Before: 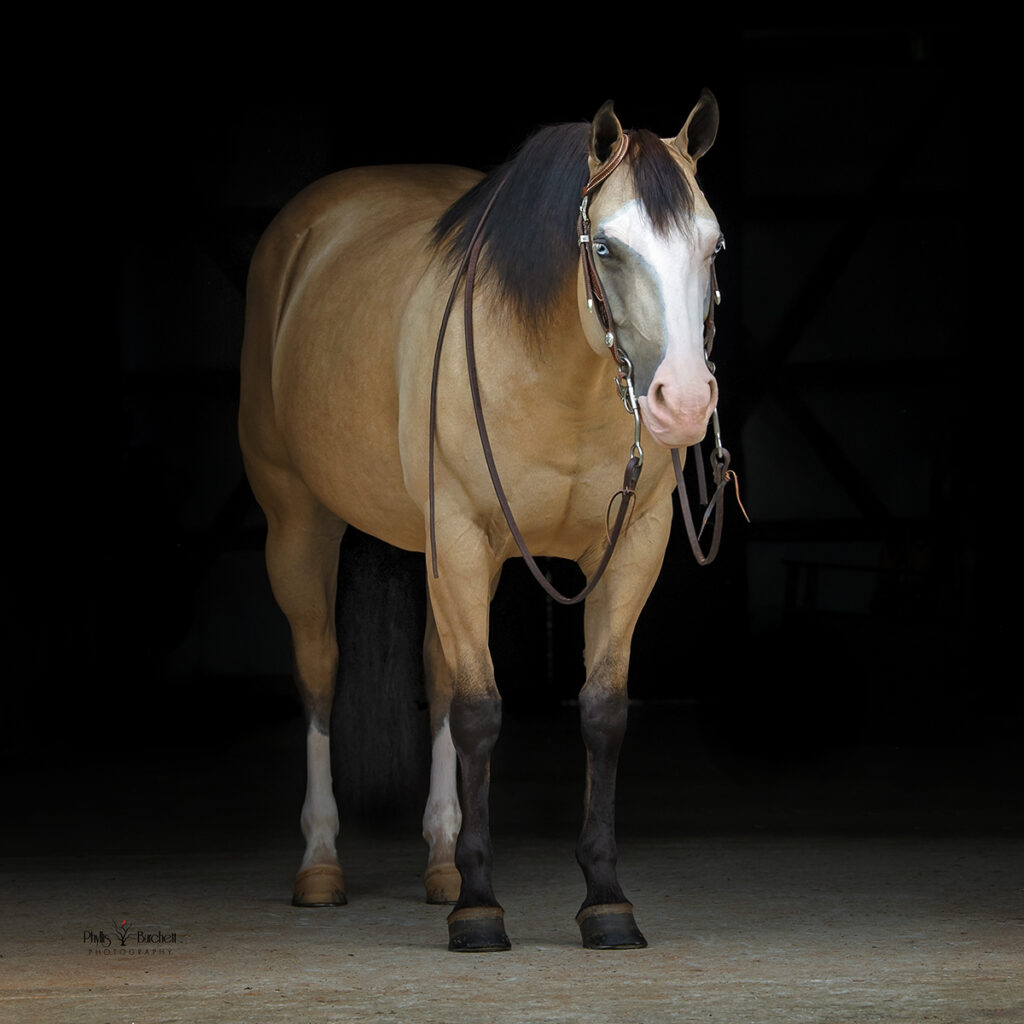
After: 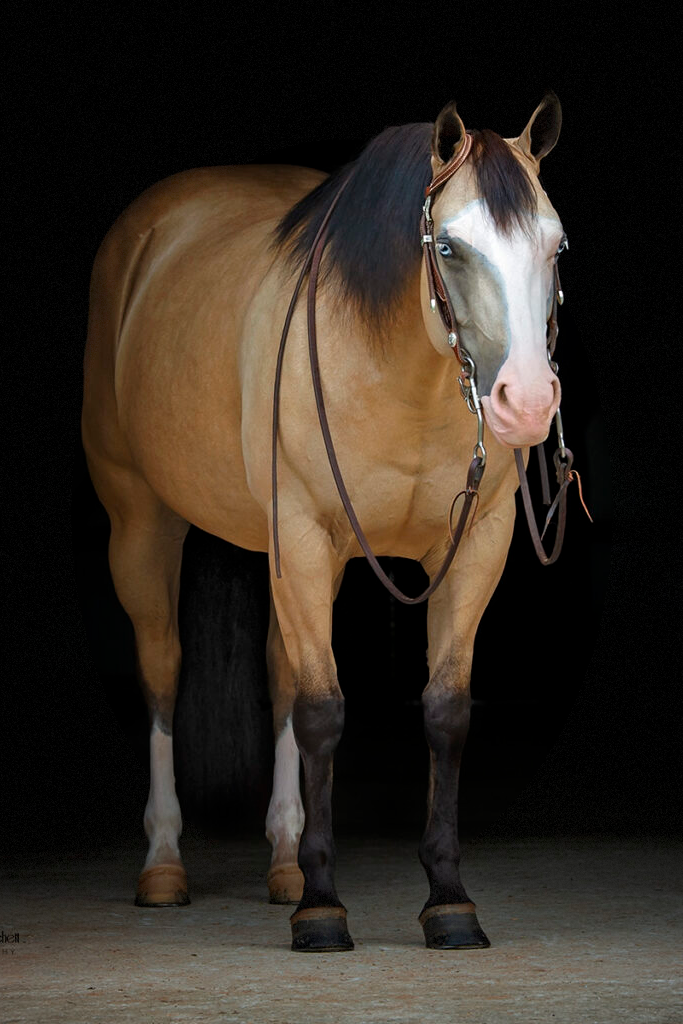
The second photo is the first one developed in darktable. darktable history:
vignetting: fall-off start 72.84%, fall-off radius 106.75%, width/height ratio 0.725, dithering 8-bit output
crop: left 15.391%, right 17.857%
